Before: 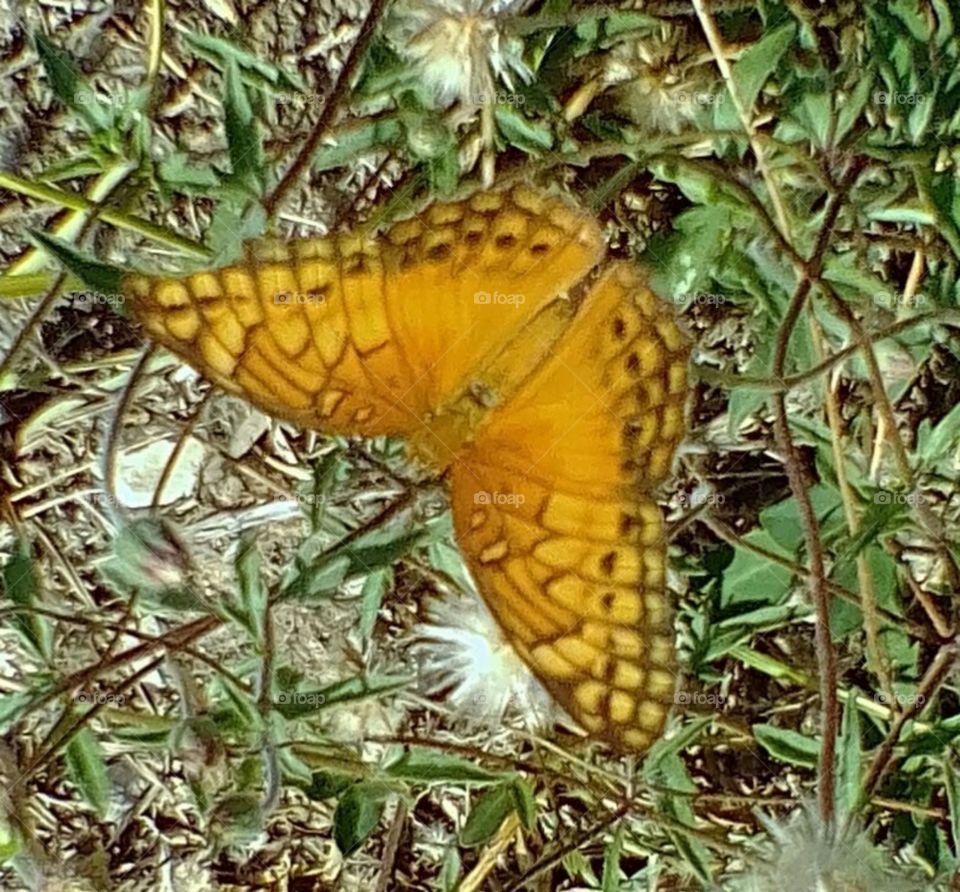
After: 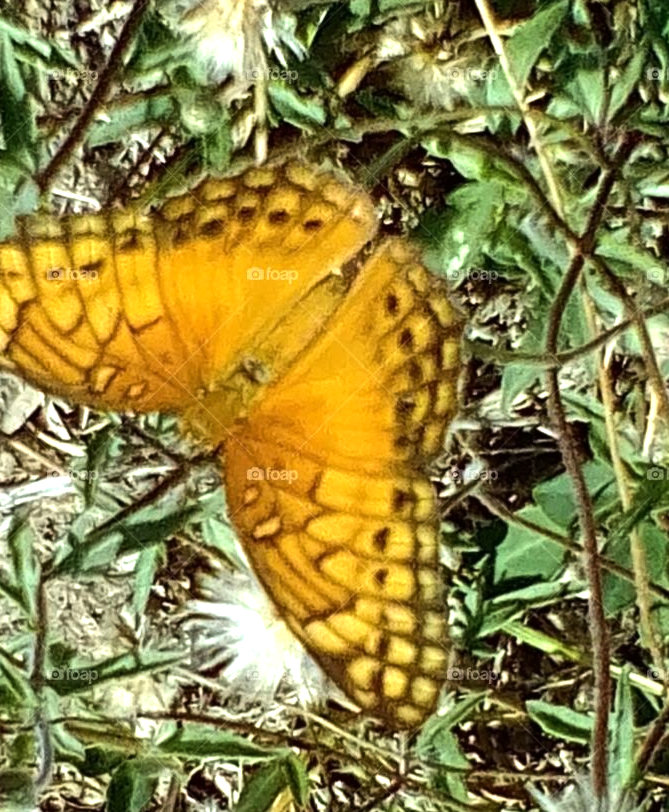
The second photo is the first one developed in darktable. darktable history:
tone equalizer: -8 EV -0.751 EV, -7 EV -0.73 EV, -6 EV -0.6 EV, -5 EV -0.398 EV, -3 EV 0.394 EV, -2 EV 0.6 EV, -1 EV 0.682 EV, +0 EV 0.772 EV, edges refinement/feathering 500, mask exposure compensation -1.57 EV, preserve details no
crop and rotate: left 23.669%, top 2.734%, right 6.621%, bottom 6.147%
